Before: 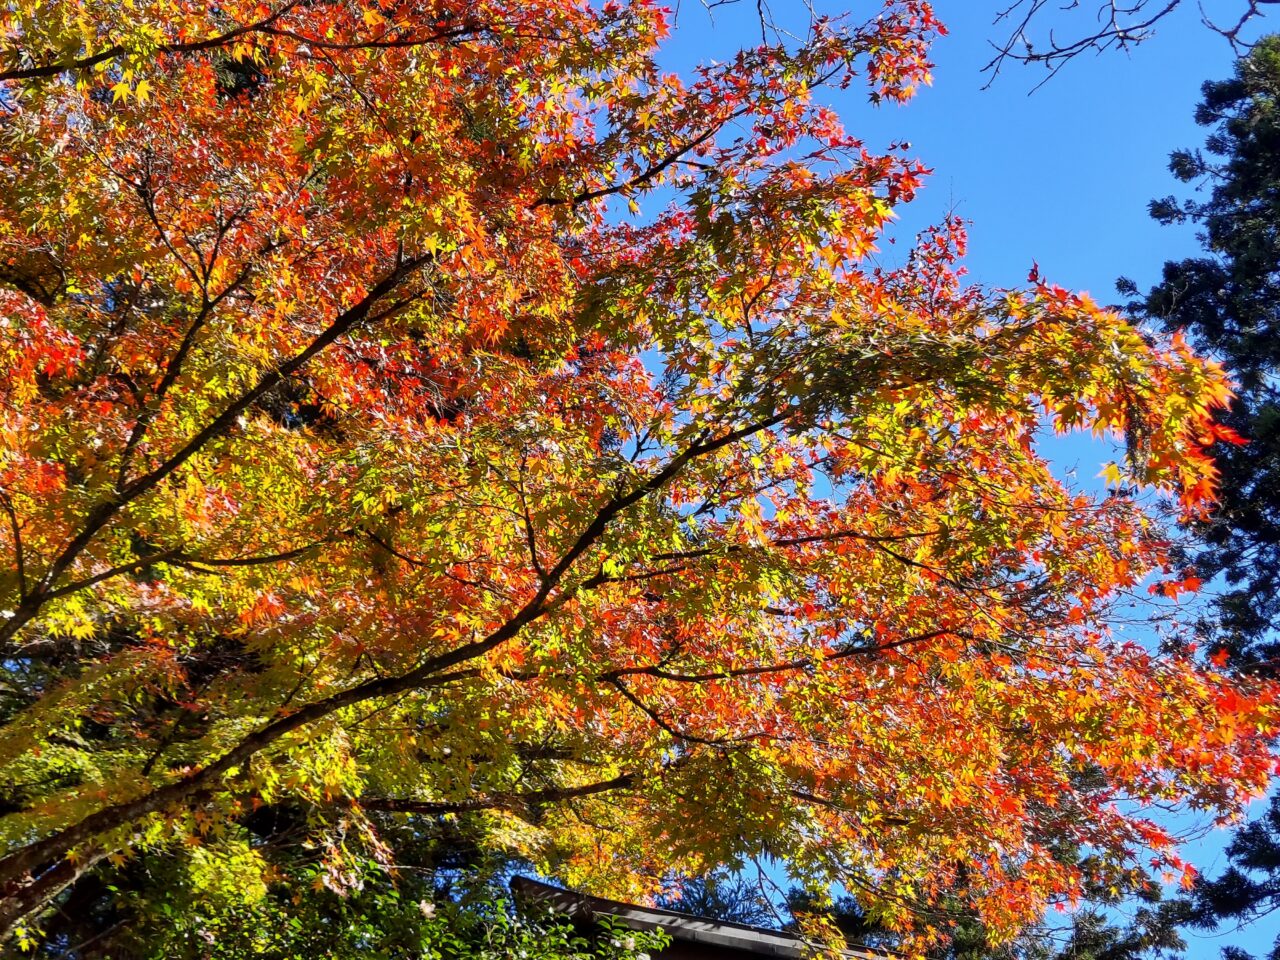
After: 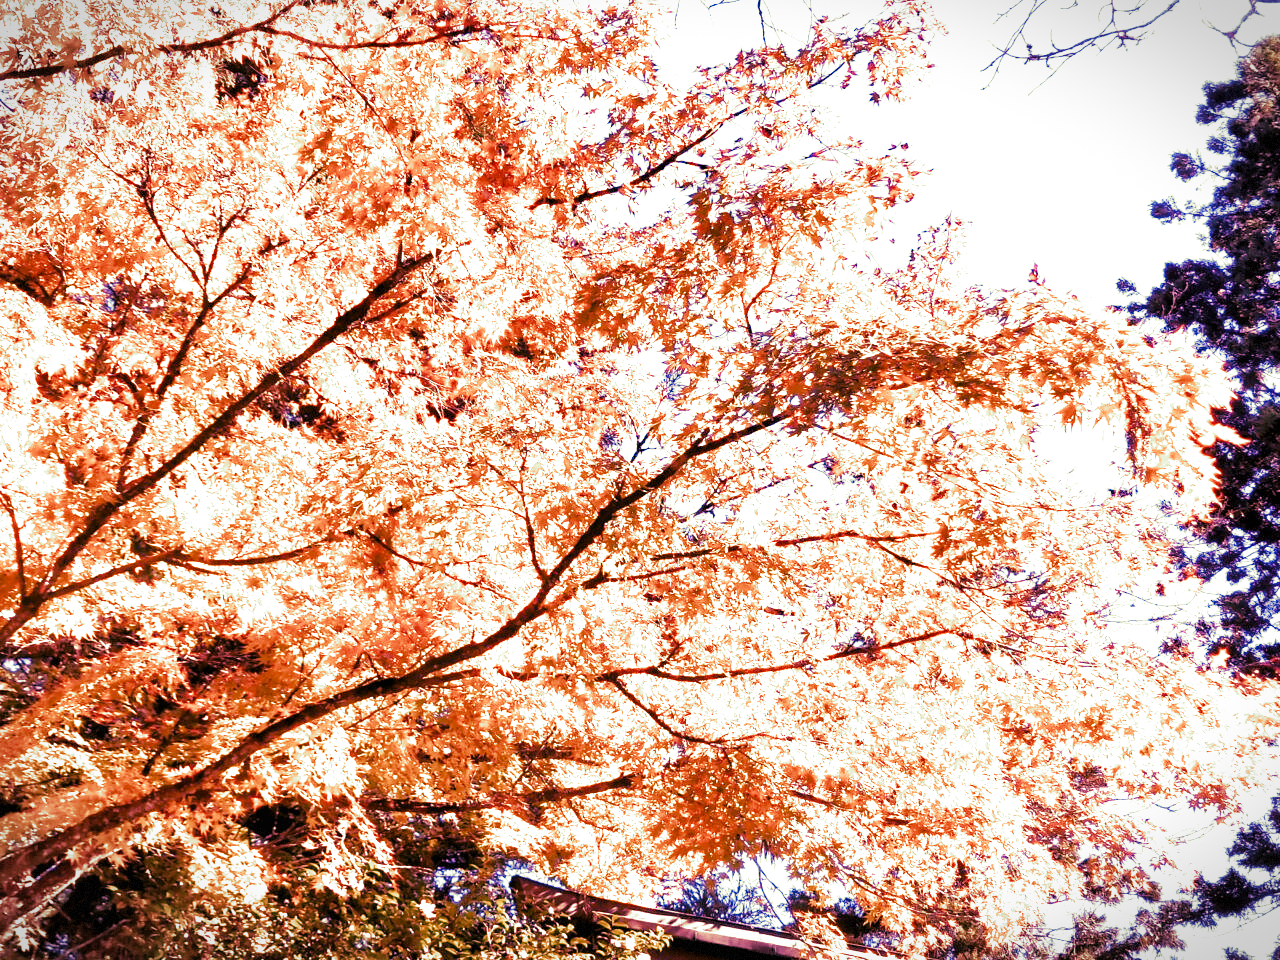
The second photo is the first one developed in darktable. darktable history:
local contrast: mode bilateral grid, contrast 100, coarseness 100, detail 91%, midtone range 0.2
color balance: lift [1.004, 1.002, 1.002, 0.998], gamma [1, 1.007, 1.002, 0.993], gain [1, 0.977, 1.013, 1.023], contrast -3.64%
color zones: curves: ch0 [(0, 0.5) (0.143, 0.5) (0.286, 0.5) (0.429, 0.5) (0.571, 0.5) (0.714, 0.476) (0.857, 0.5) (1, 0.5)]; ch2 [(0, 0.5) (0.143, 0.5) (0.286, 0.5) (0.429, 0.5) (0.571, 0.5) (0.714, 0.487) (0.857, 0.5) (1, 0.5)]
split-toning: shadows › hue 290.82°, shadows › saturation 0.34, highlights › saturation 0.38, balance 0, compress 50%
vignetting: fall-off start 100%, brightness -0.406, saturation -0.3, width/height ratio 1.324, dithering 8-bit output, unbound false
white balance: red 2.353, blue 1.536
haze removal: compatibility mode true, adaptive false
tone curve: curves: ch0 [(0.047, 0) (0.292, 0.352) (0.657, 0.678) (1, 0.958)], color space Lab, linked channels, preserve colors none
